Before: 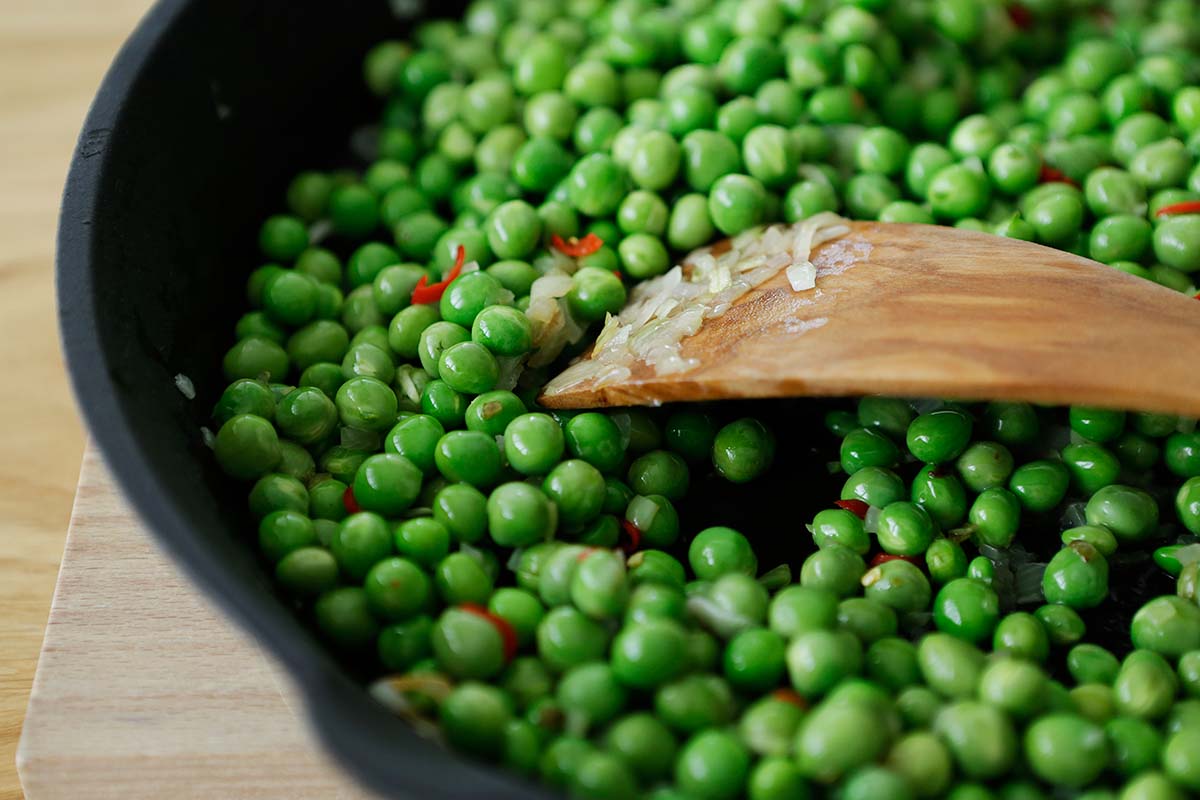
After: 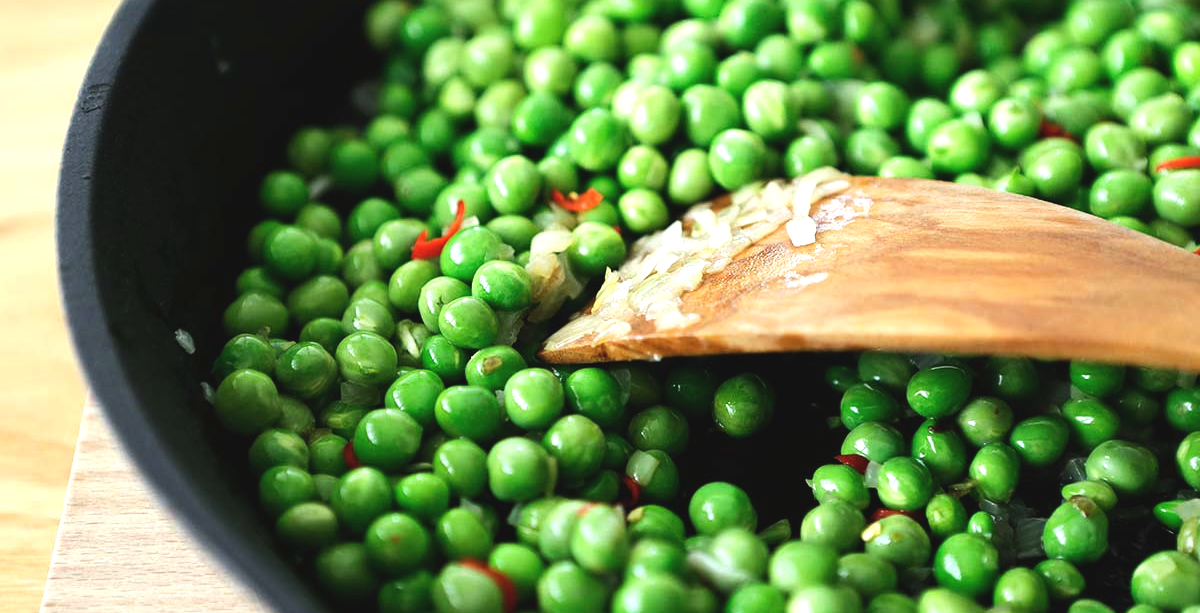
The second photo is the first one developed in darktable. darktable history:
tone equalizer: -8 EV -0.417 EV, -7 EV -0.389 EV, -6 EV -0.333 EV, -5 EV -0.222 EV, -3 EV 0.222 EV, -2 EV 0.333 EV, -1 EV 0.389 EV, +0 EV 0.417 EV, edges refinement/feathering 500, mask exposure compensation -1.57 EV, preserve details no
exposure: black level correction -0.005, exposure 0.622 EV, compensate highlight preservation false
crop: top 5.667%, bottom 17.637%
